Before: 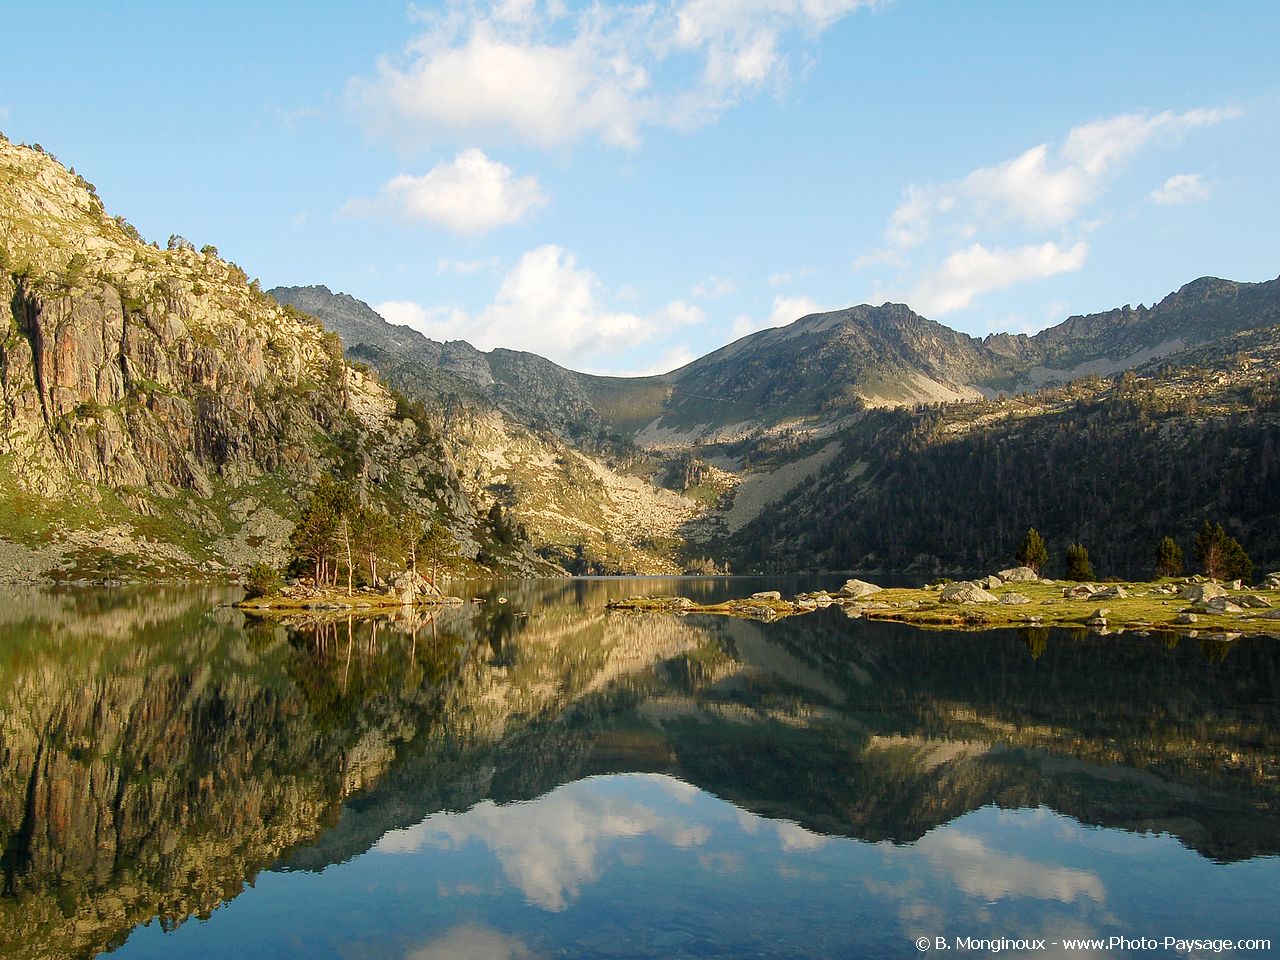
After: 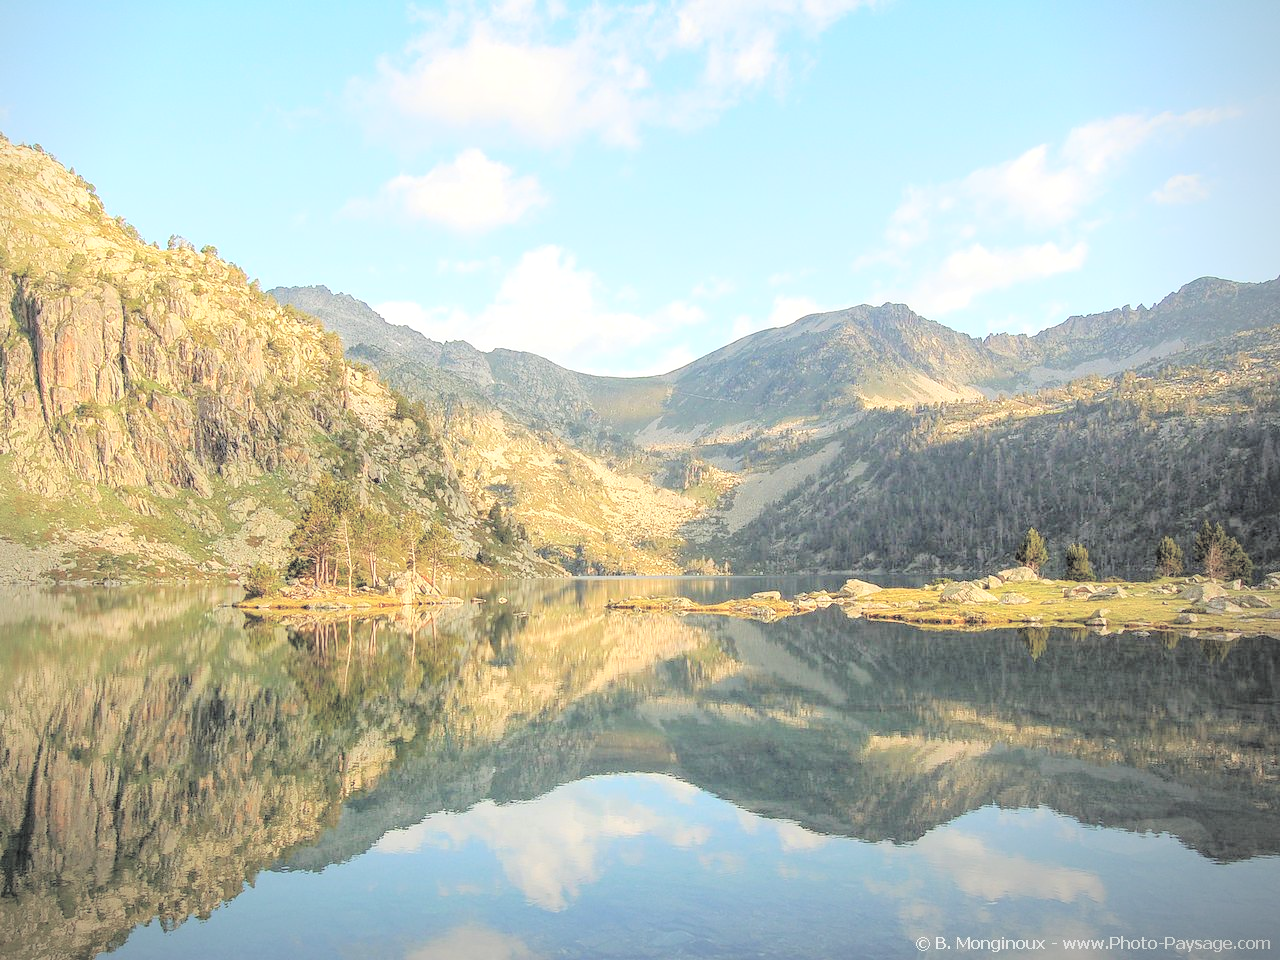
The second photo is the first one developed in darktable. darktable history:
local contrast: on, module defaults
contrast brightness saturation: brightness 0.988
vignetting: fall-off radius 62.88%, center (-0.053, -0.357)
